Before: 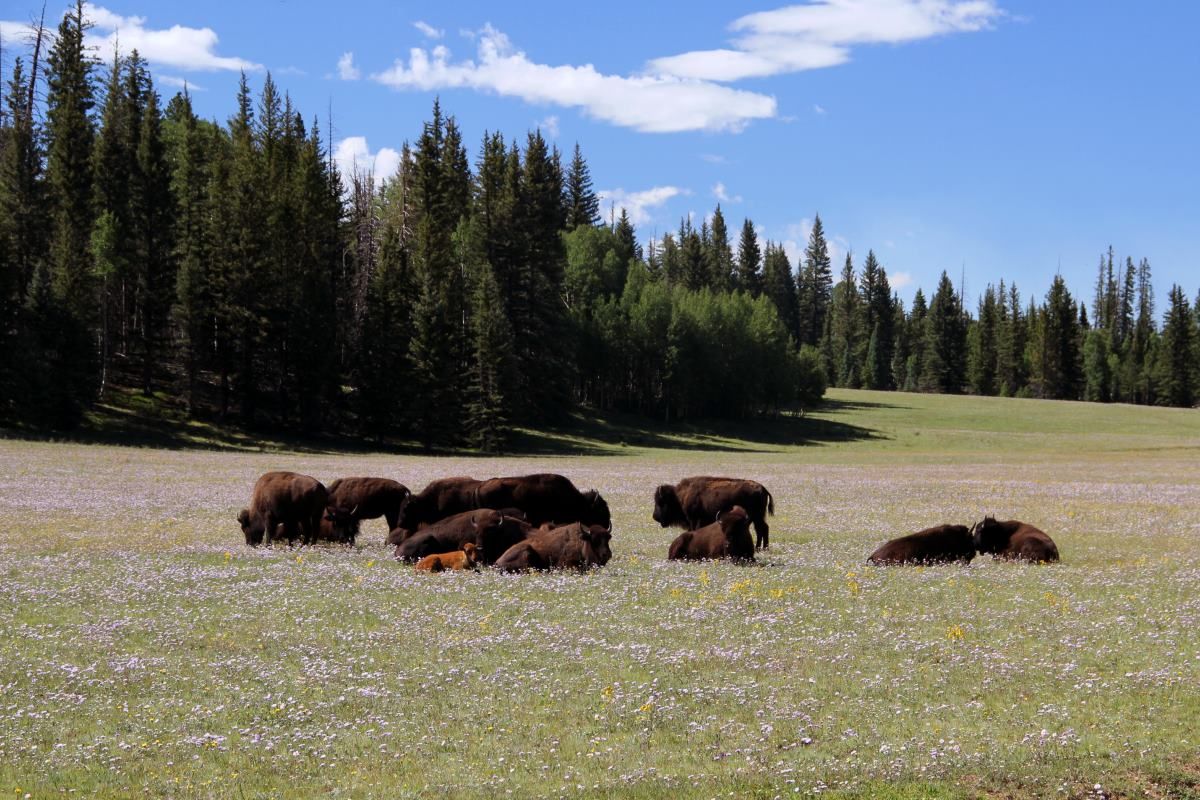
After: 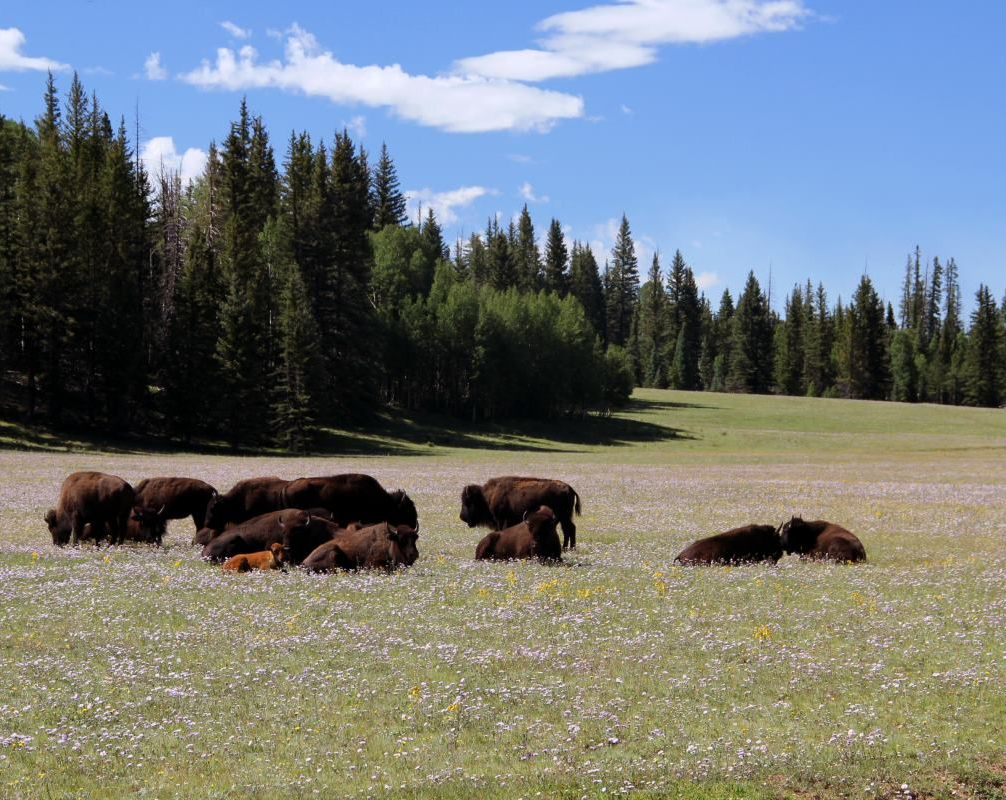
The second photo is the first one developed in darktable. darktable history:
crop: left 16.121%
